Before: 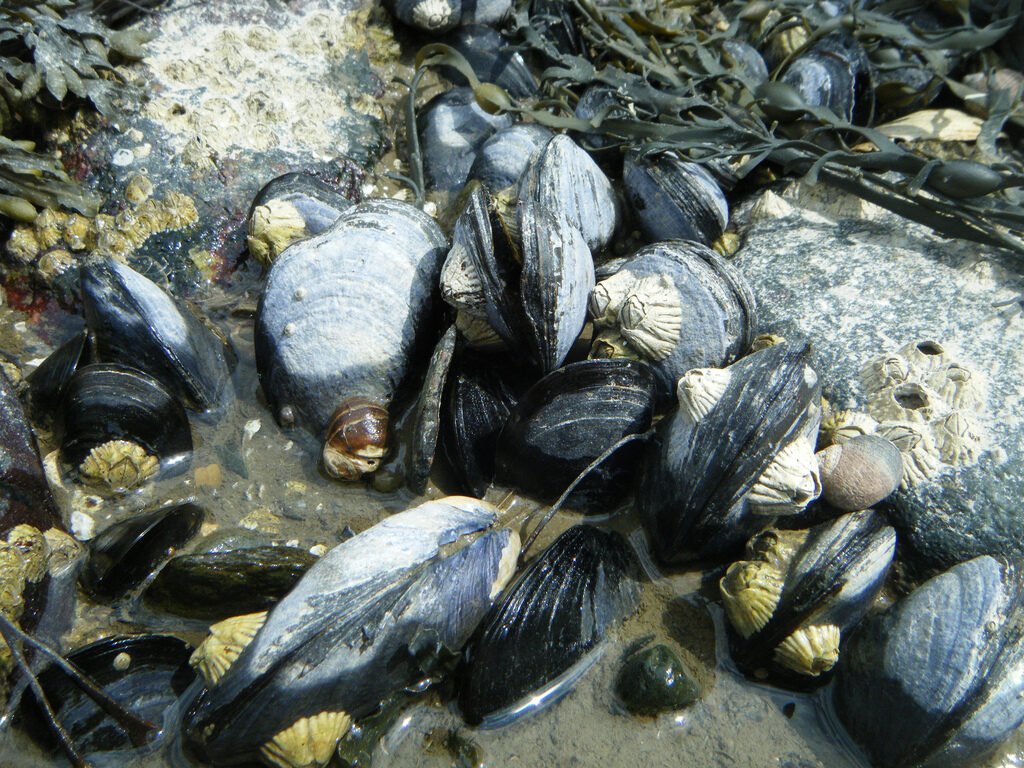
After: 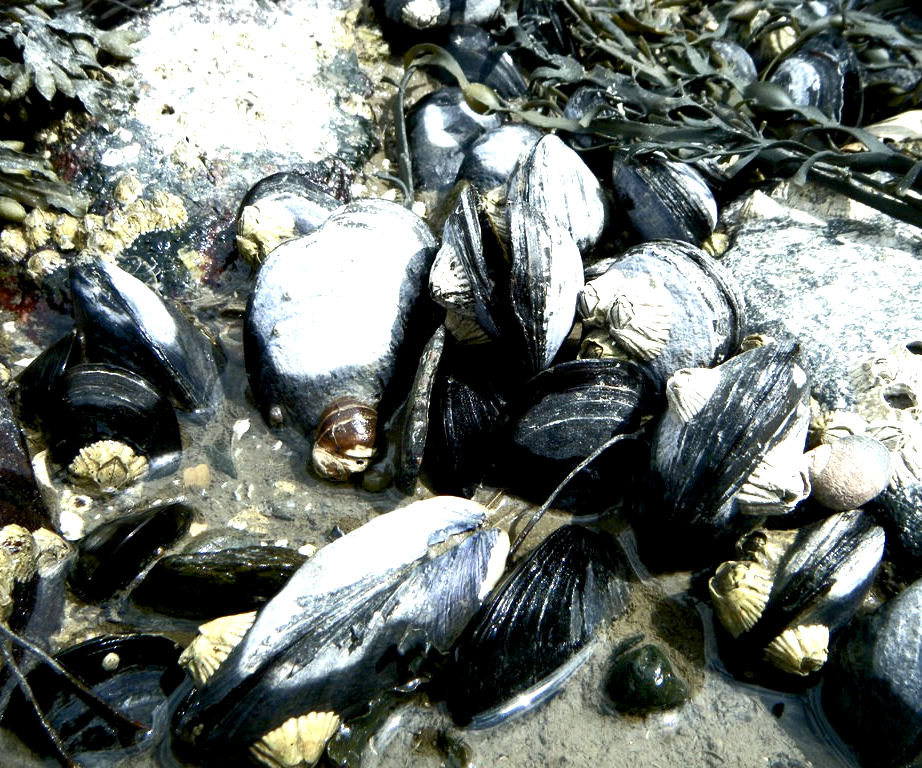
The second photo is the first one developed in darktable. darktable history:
crop and rotate: left 1.088%, right 8.807%
color balance rgb: perceptual saturation grading › highlights -31.88%, perceptual saturation grading › mid-tones 5.8%, perceptual saturation grading › shadows 18.12%, perceptual brilliance grading › highlights 3.62%, perceptual brilliance grading › mid-tones -18.12%, perceptual brilliance grading › shadows -41.3%
exposure: black level correction 0.01, exposure 1 EV, compensate highlight preservation false
